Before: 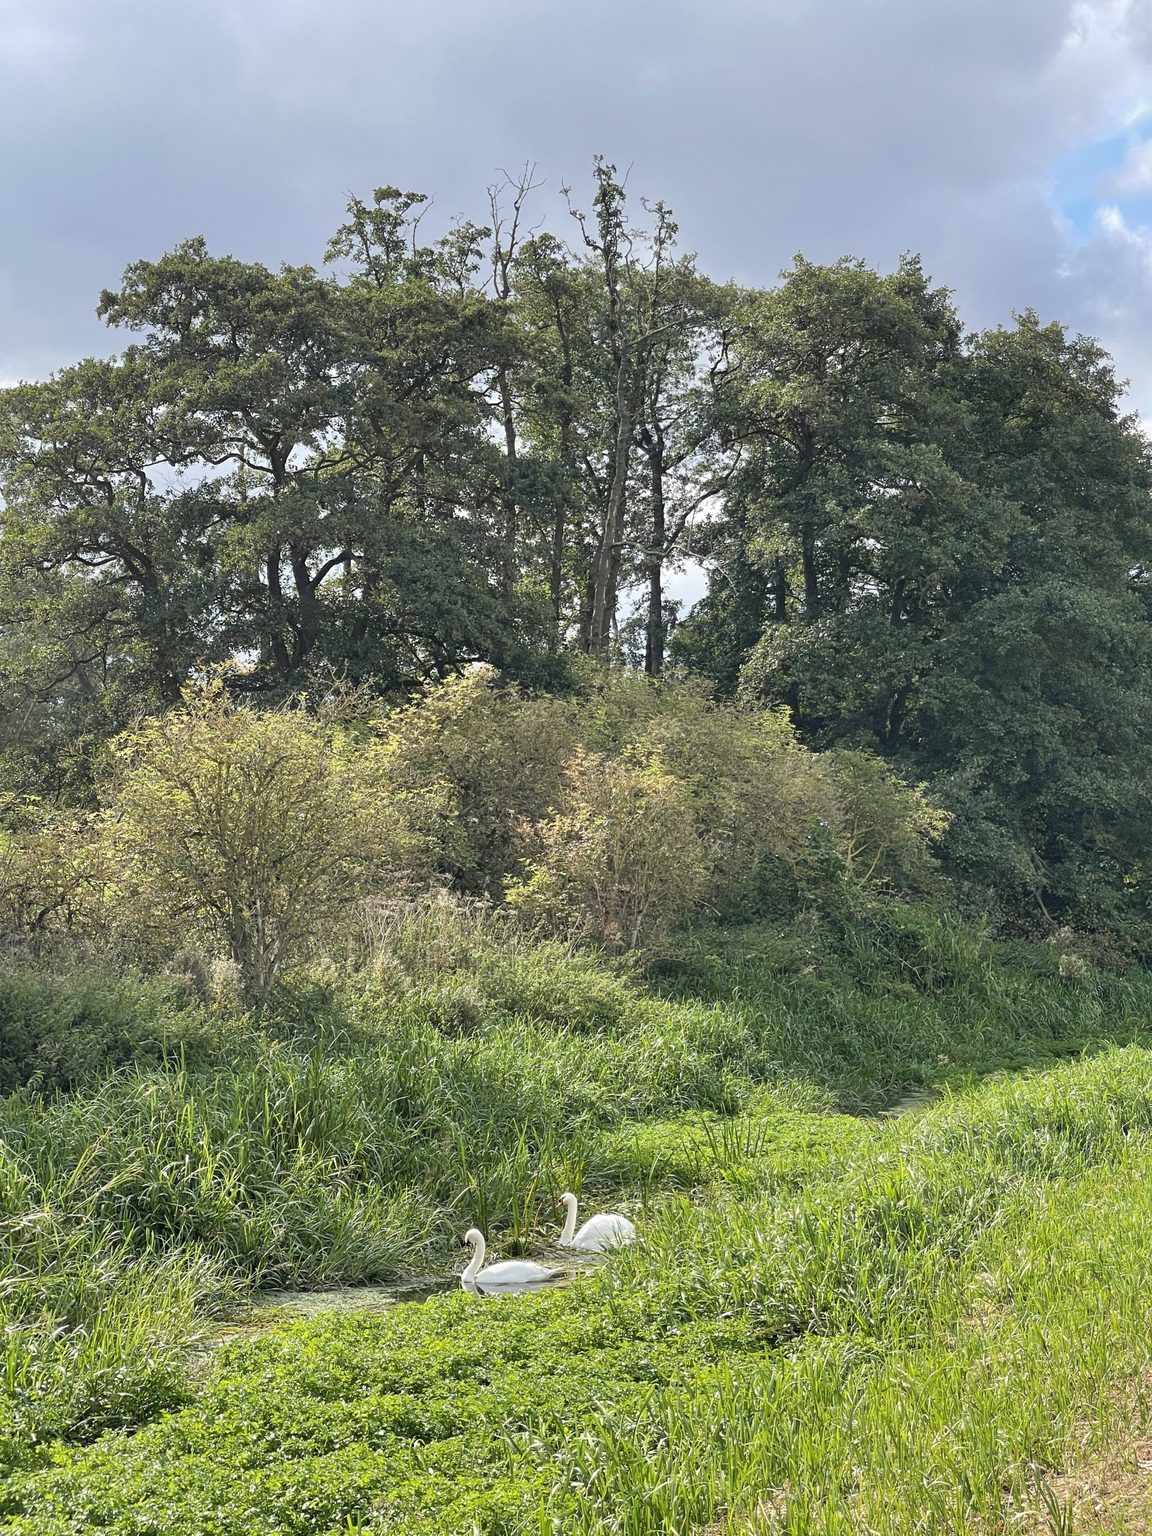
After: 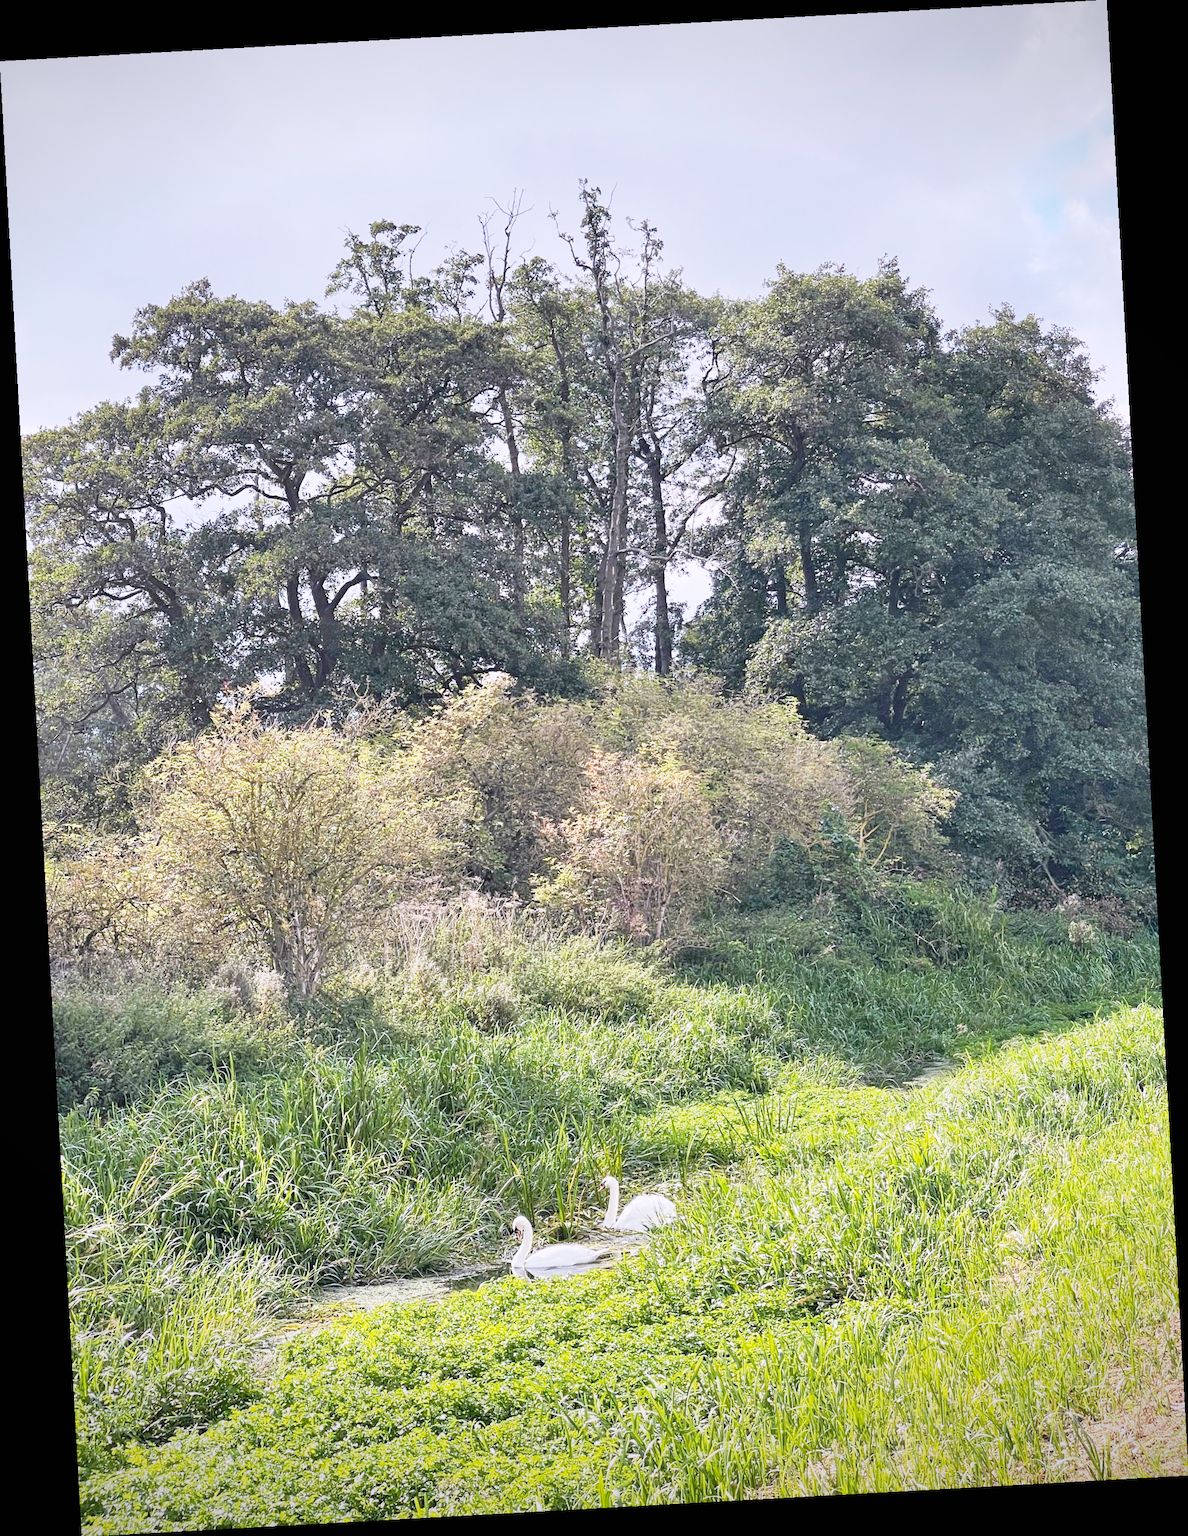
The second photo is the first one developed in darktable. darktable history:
rotate and perspective: rotation -3.18°, automatic cropping off
exposure: black level correction 0, exposure 0.4 EV, compensate exposure bias true, compensate highlight preservation false
base curve: curves: ch0 [(0, 0) (0.088, 0.125) (0.176, 0.251) (0.354, 0.501) (0.613, 0.749) (1, 0.877)], preserve colors none
vignetting: fall-off start 97.23%, saturation -0.024, center (-0.033, -0.042), width/height ratio 1.179, unbound false
white balance: red 1.042, blue 1.17
